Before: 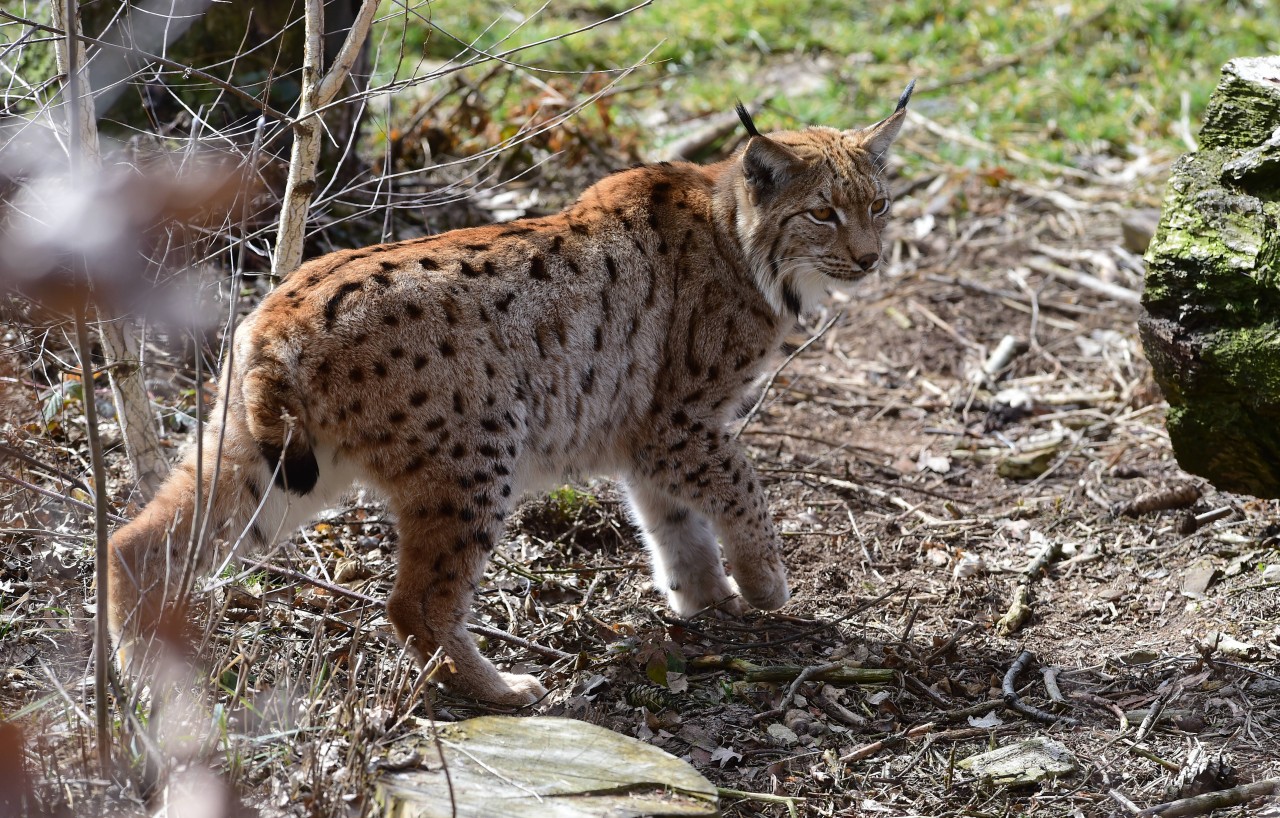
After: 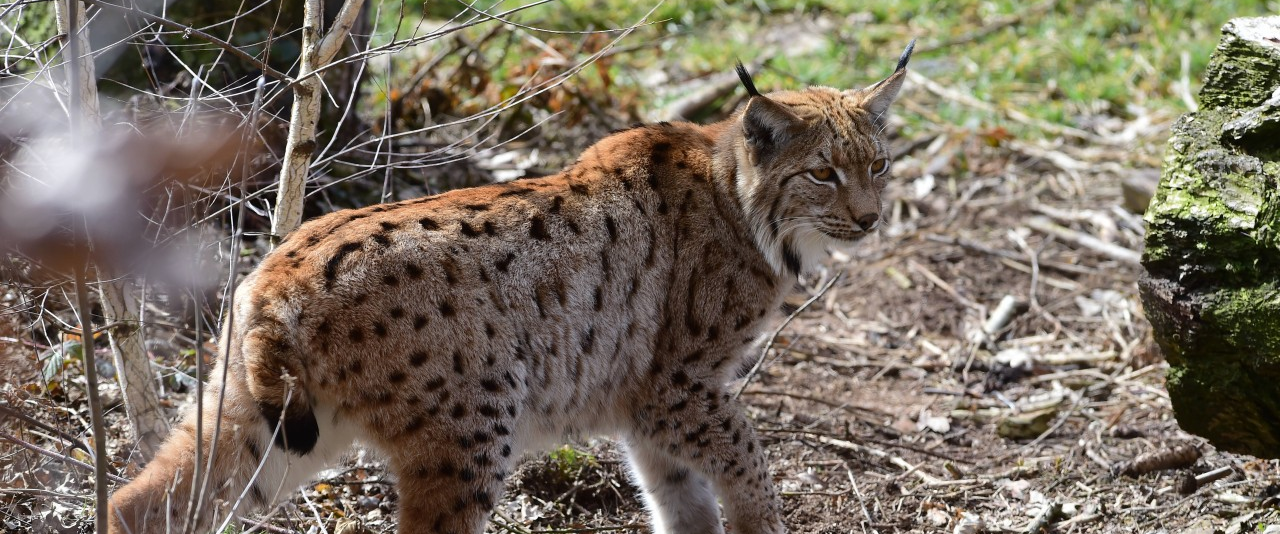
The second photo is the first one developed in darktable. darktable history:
crop and rotate: top 4.893%, bottom 29.719%
